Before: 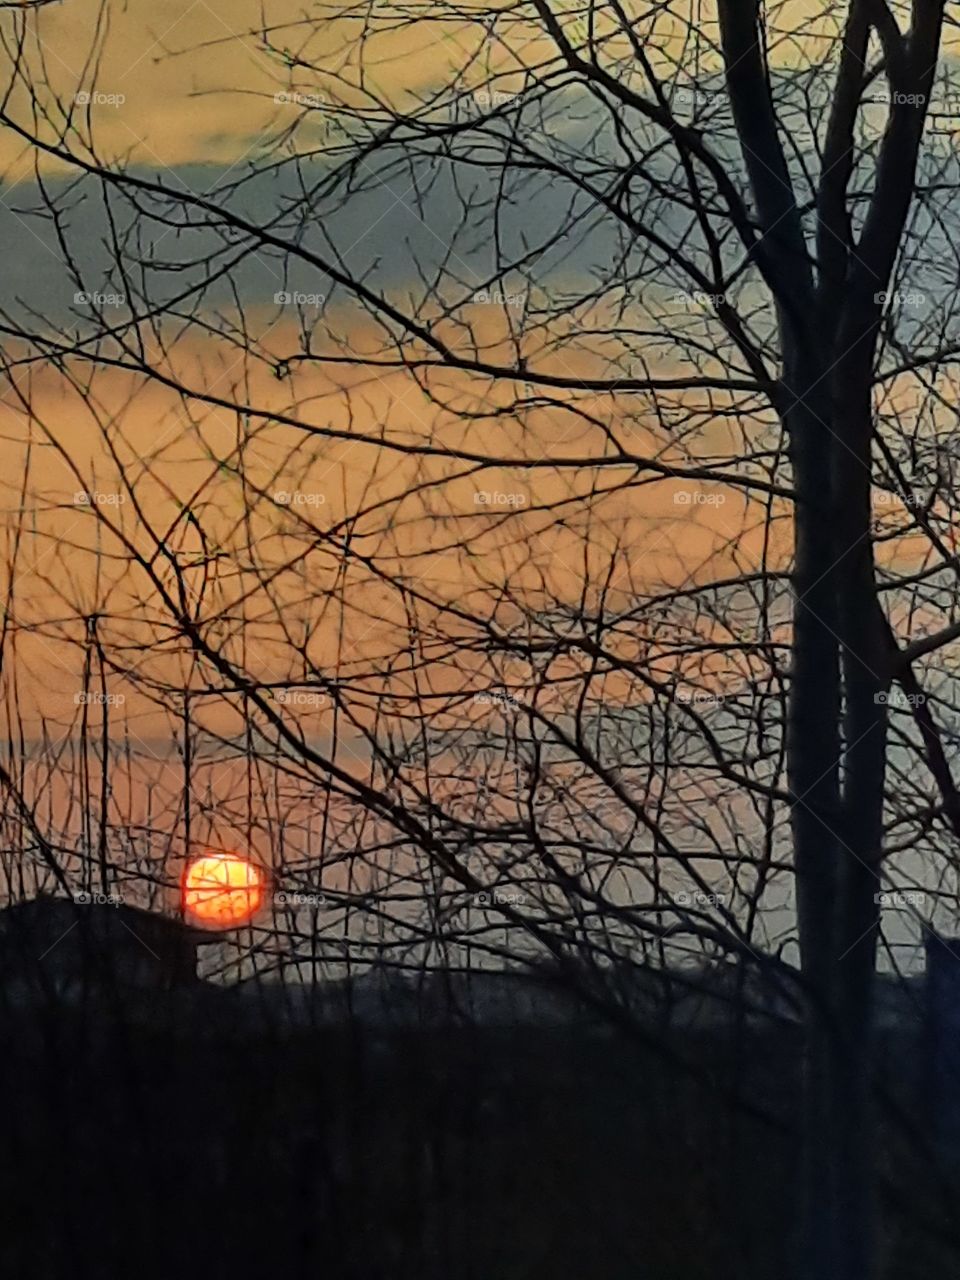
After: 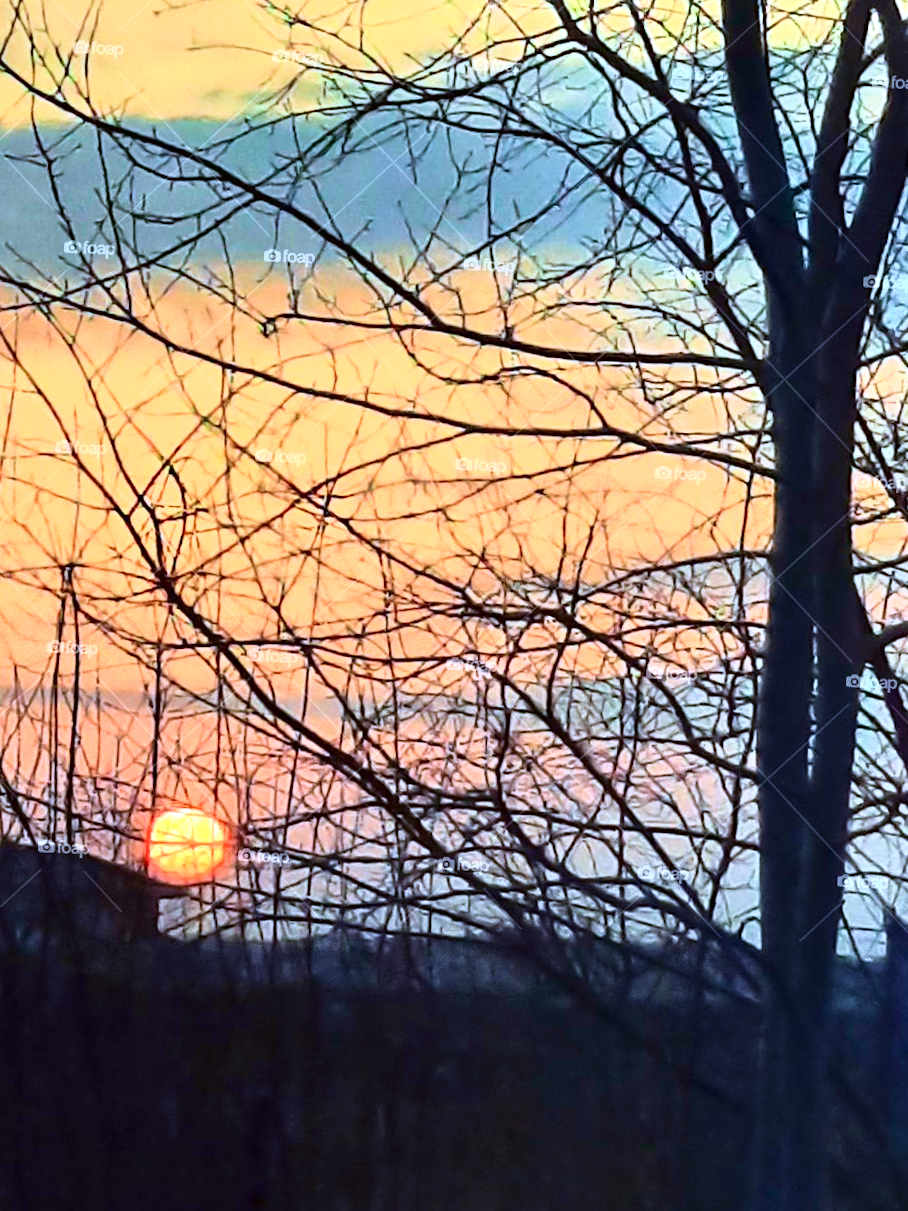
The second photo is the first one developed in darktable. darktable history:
color correction: highlights a* -2.71, highlights b* -2.25, shadows a* 2.14, shadows b* 2.77
sharpen: radius 5.303, amount 0.314, threshold 26.279
velvia: on, module defaults
tone curve: curves: ch0 [(0, 0) (0.091, 0.077) (0.517, 0.574) (0.745, 0.82) (0.844, 0.908) (0.909, 0.942) (1, 0.973)]; ch1 [(0, 0) (0.437, 0.404) (0.5, 0.5) (0.534, 0.546) (0.58, 0.603) (0.616, 0.649) (1, 1)]; ch2 [(0, 0) (0.442, 0.415) (0.5, 0.5) (0.535, 0.547) (0.585, 0.62) (1, 1)], color space Lab, independent channels, preserve colors none
crop and rotate: angle -2.47°
exposure: black level correction 0, exposure 1.281 EV, compensate exposure bias true, compensate highlight preservation false
color calibration: illuminant custom, x 0.371, y 0.384, temperature 4279.28 K
